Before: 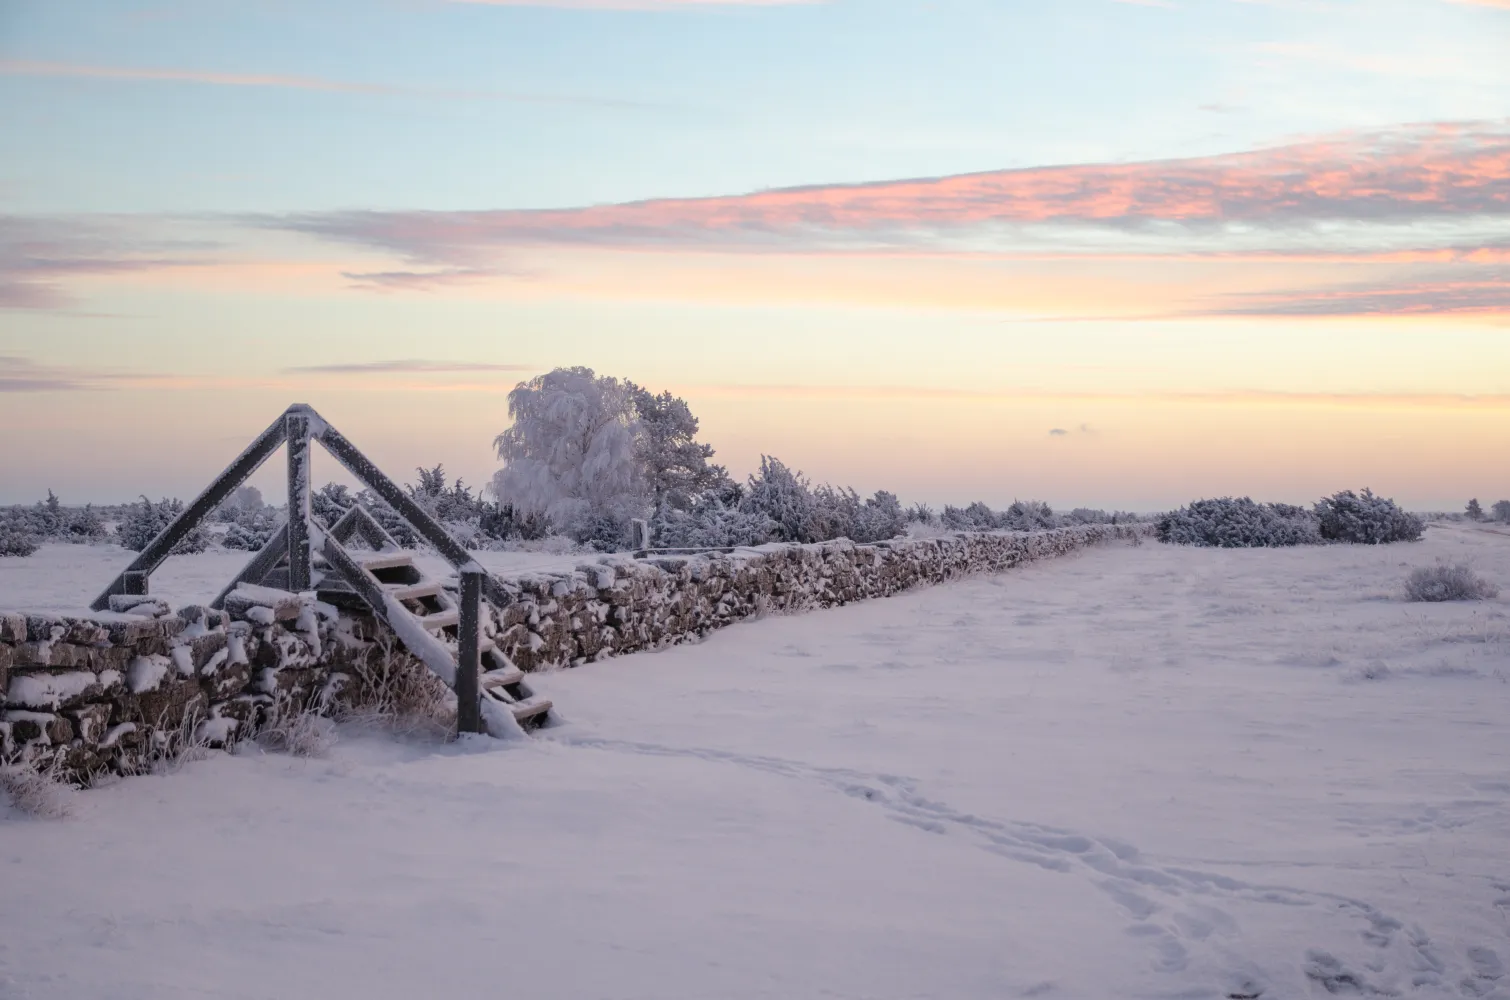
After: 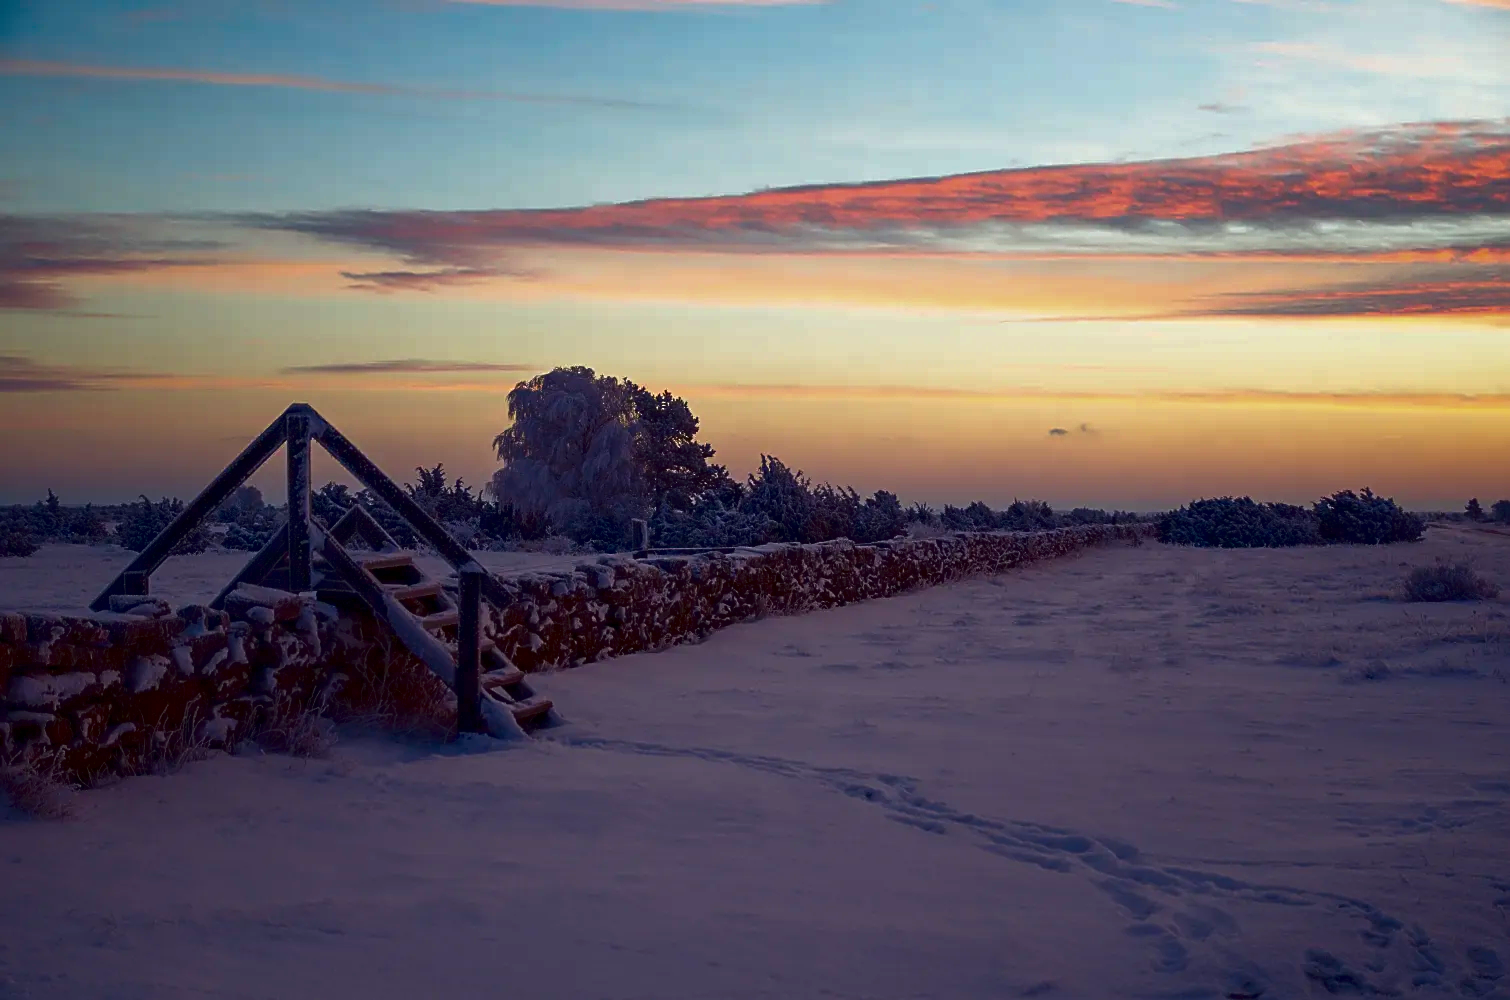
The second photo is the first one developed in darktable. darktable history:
contrast brightness saturation: brightness -1, saturation 1
sharpen: on, module defaults
